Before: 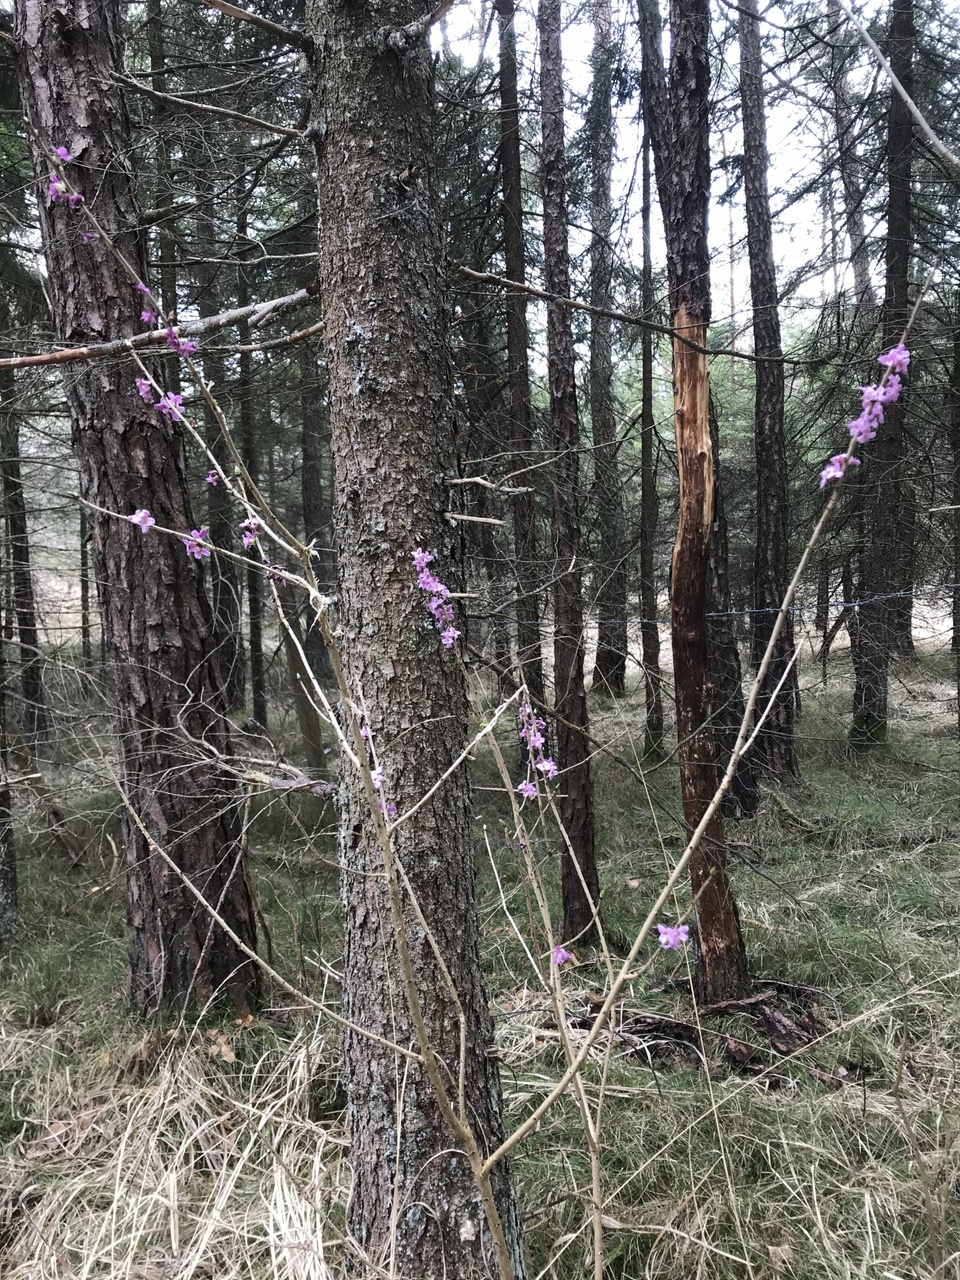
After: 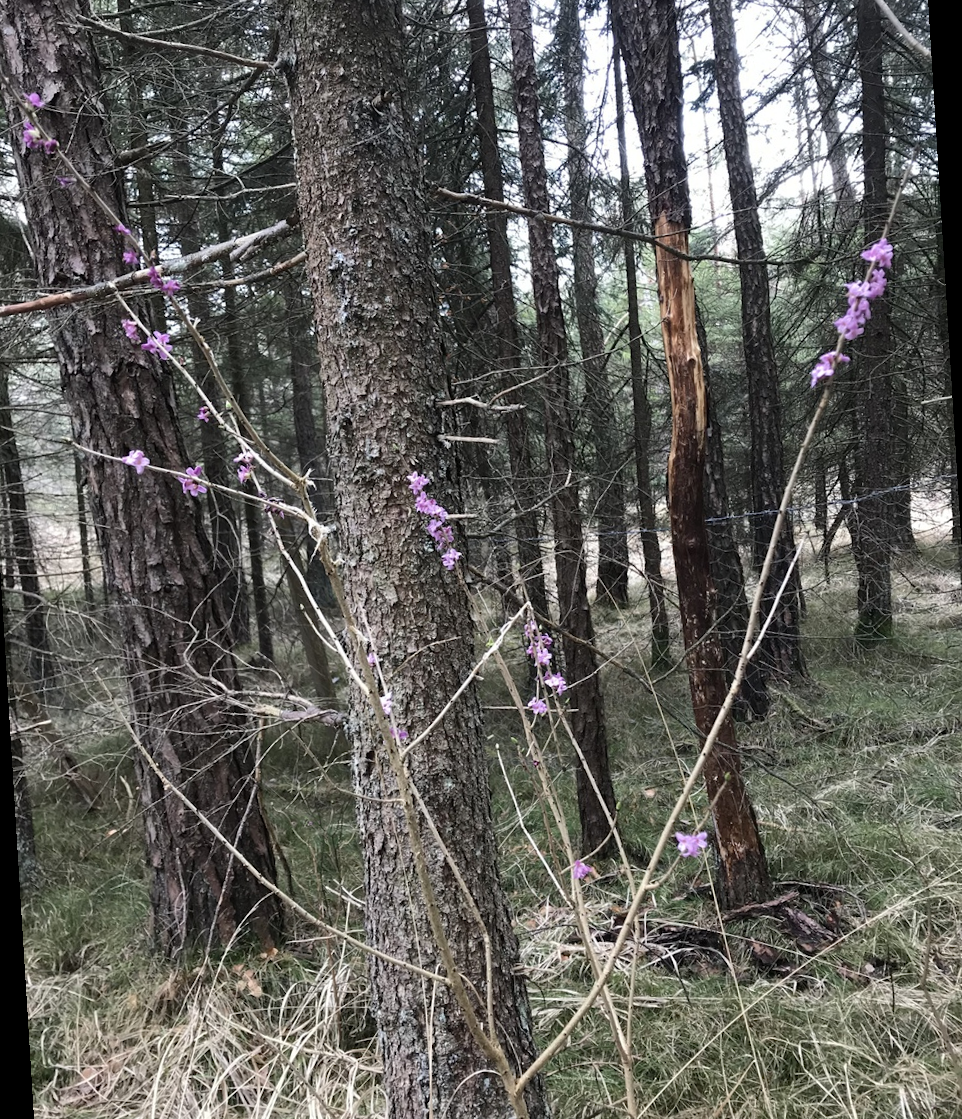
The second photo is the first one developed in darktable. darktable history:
rotate and perspective: rotation -3.52°, crop left 0.036, crop right 0.964, crop top 0.081, crop bottom 0.919
